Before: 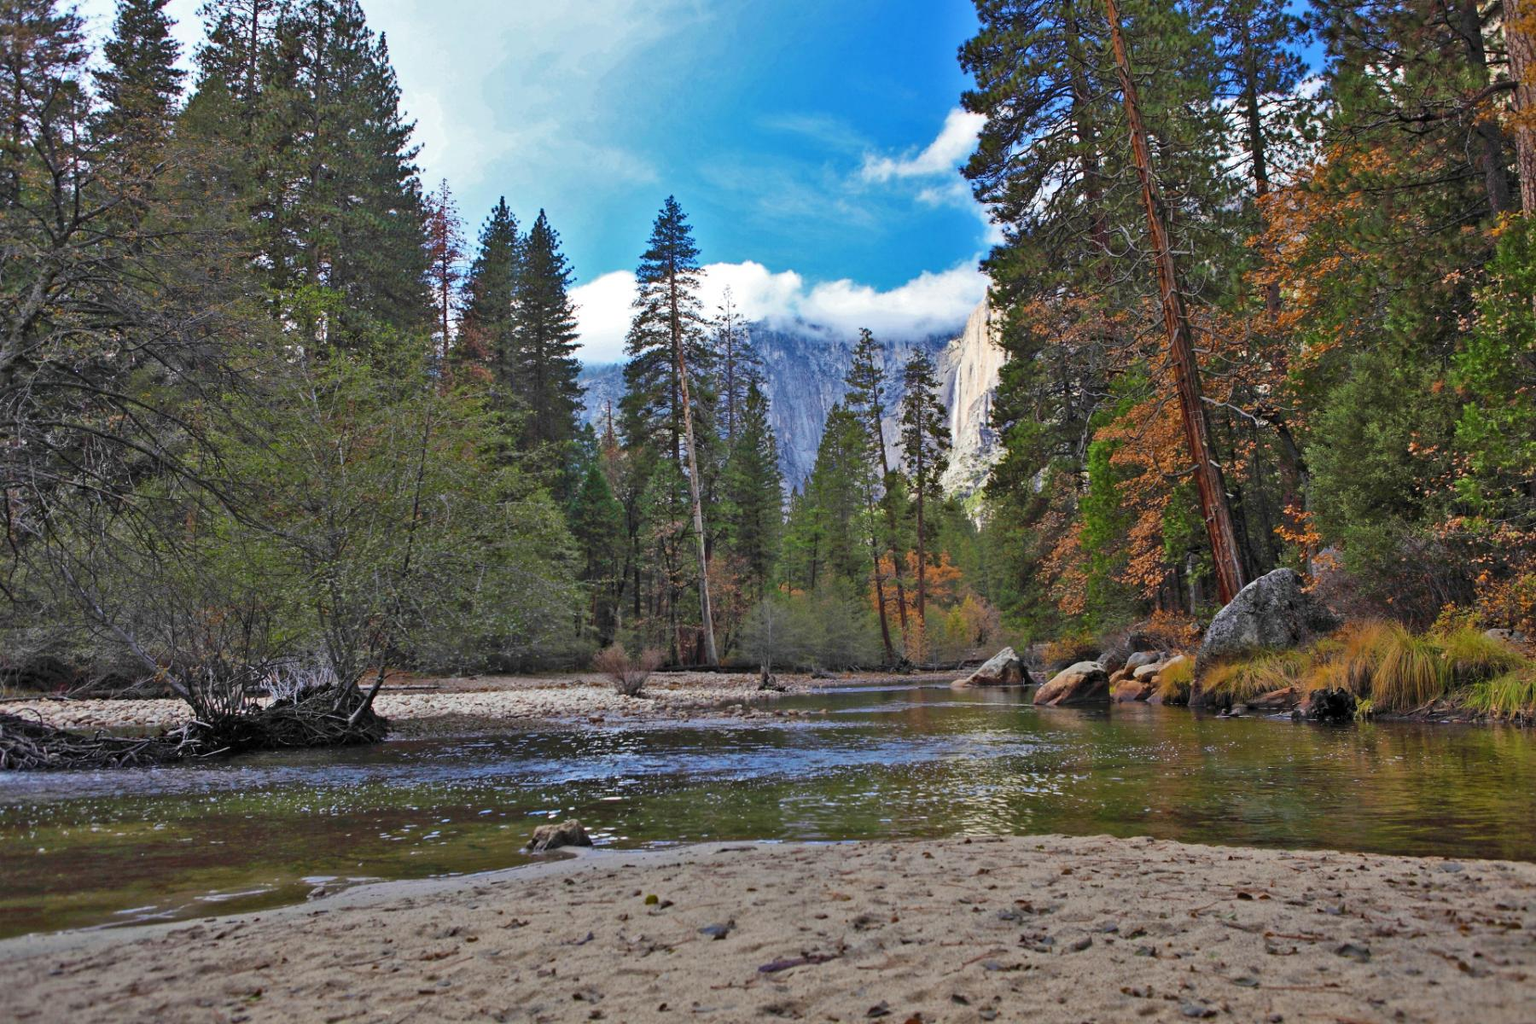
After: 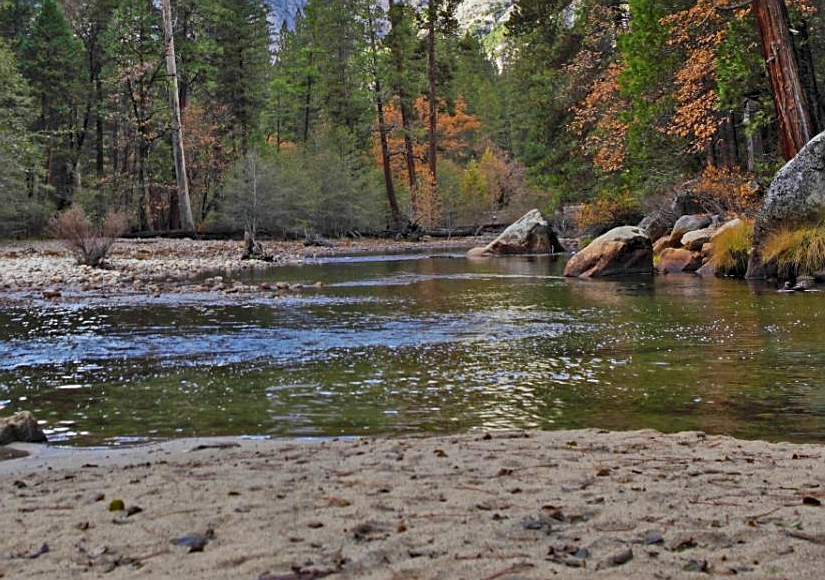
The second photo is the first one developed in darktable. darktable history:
crop: left 35.976%, top 45.819%, right 18.162%, bottom 5.807%
local contrast: highlights 100%, shadows 100%, detail 120%, midtone range 0.2
sharpen: on, module defaults
